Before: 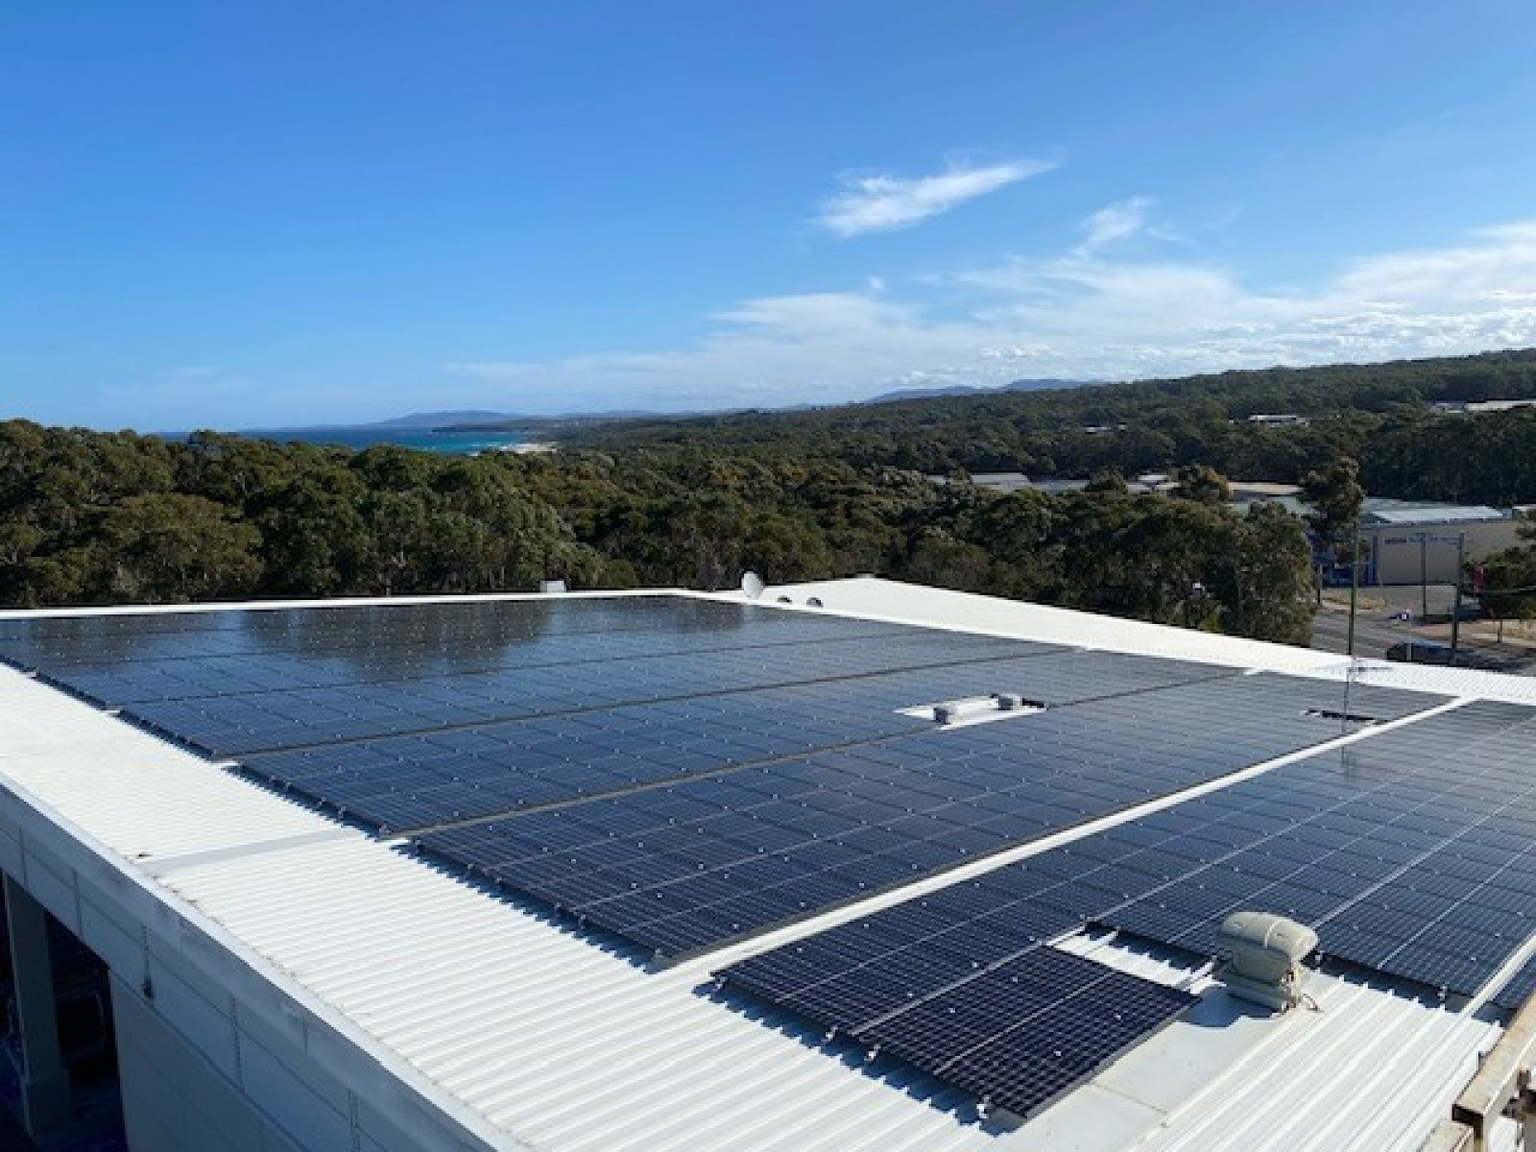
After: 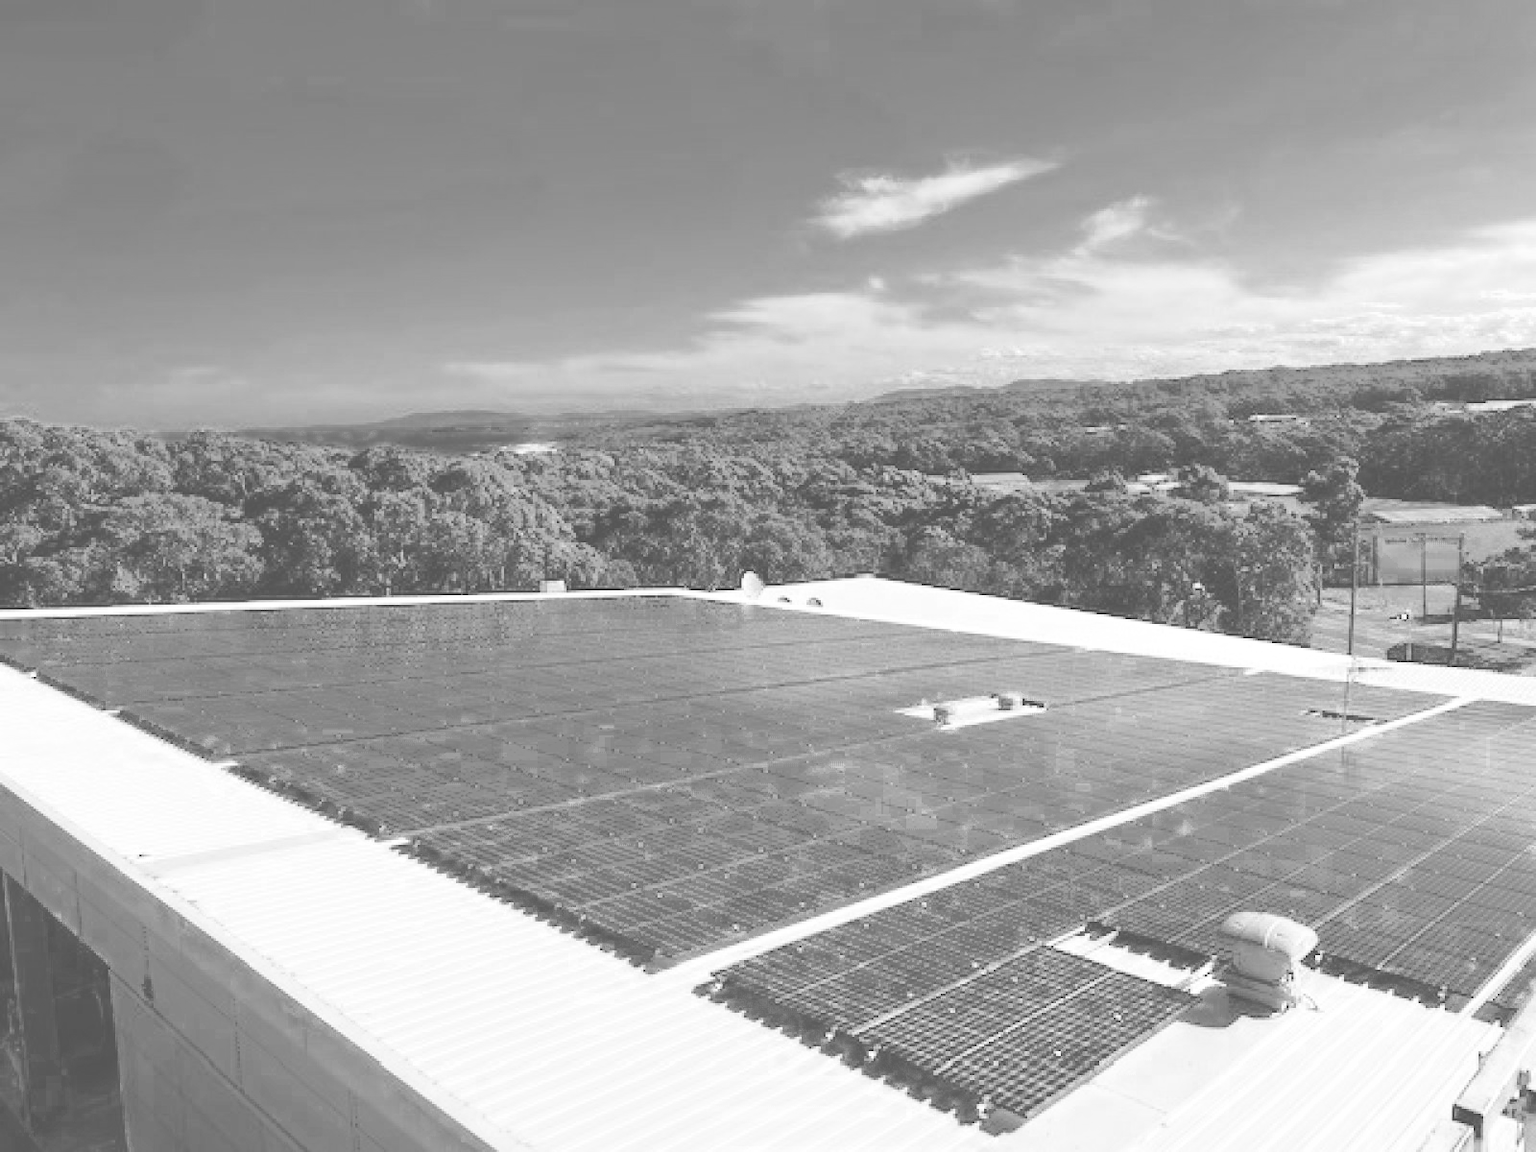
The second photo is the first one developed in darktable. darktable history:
tone curve: curves: ch0 [(0, 0) (0.003, 0.055) (0.011, 0.111) (0.025, 0.126) (0.044, 0.169) (0.069, 0.215) (0.1, 0.199) (0.136, 0.207) (0.177, 0.259) (0.224, 0.327) (0.277, 0.361) (0.335, 0.431) (0.399, 0.501) (0.468, 0.589) (0.543, 0.683) (0.623, 0.73) (0.709, 0.796) (0.801, 0.863) (0.898, 0.921) (1, 1)], color space Lab, independent channels, preserve colors none
exposure: black level correction -0.04, exposure 0.062 EV, compensate highlight preservation false
base curve: curves: ch0 [(0, 0) (0.032, 0.037) (0.105, 0.228) (0.435, 0.76) (0.856, 0.983) (1, 1)], preserve colors none
color zones: curves: ch0 [(0.002, 0.589) (0.107, 0.484) (0.146, 0.249) (0.217, 0.352) (0.309, 0.525) (0.39, 0.404) (0.455, 0.169) (0.597, 0.055) (0.724, 0.212) (0.775, 0.691) (0.869, 0.571) (1, 0.587)]; ch1 [(0, 0) (0.143, 0) (0.286, 0) (0.429, 0) (0.571, 0) (0.714, 0) (0.857, 0)]
